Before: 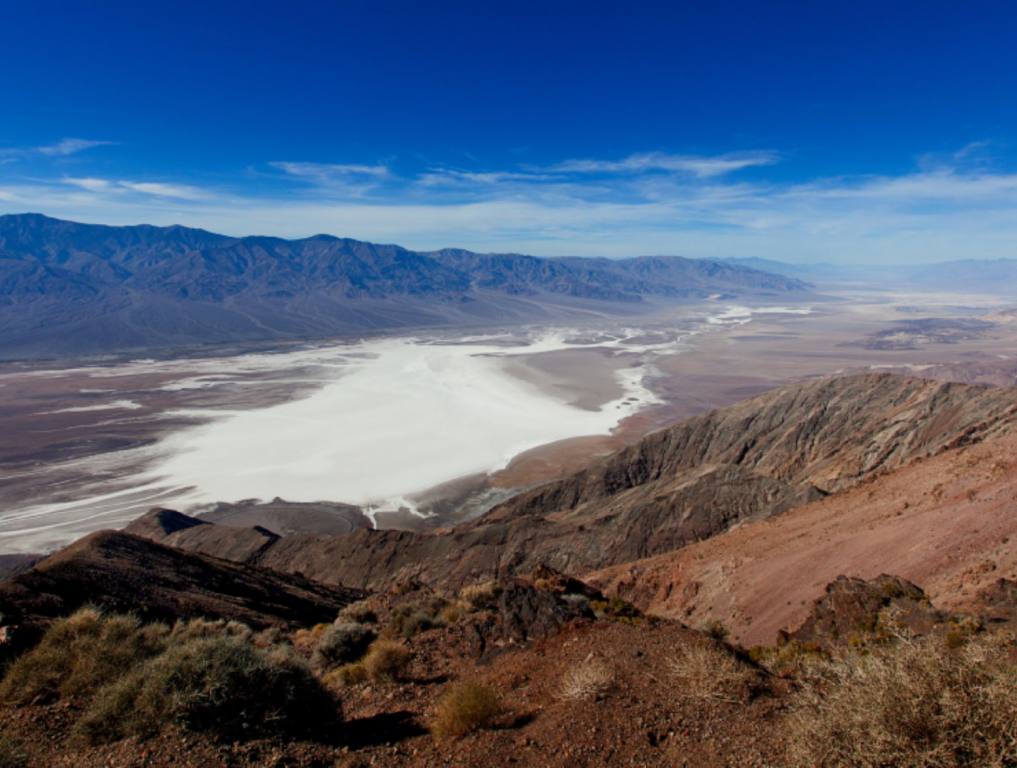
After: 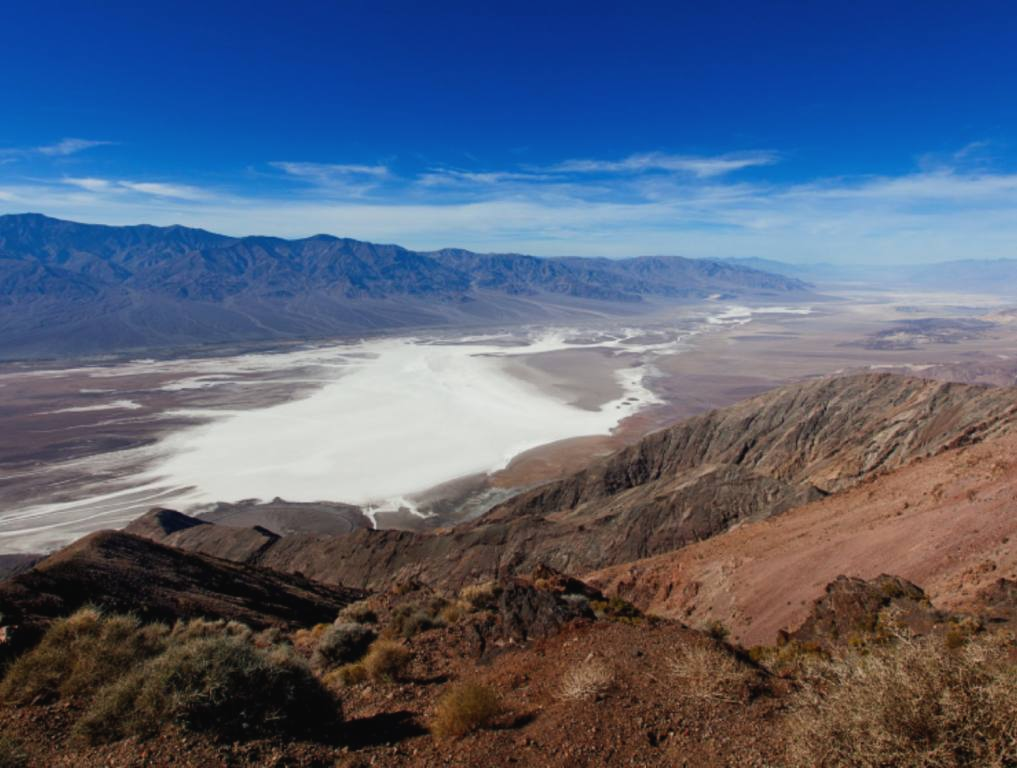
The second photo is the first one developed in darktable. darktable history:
exposure: black level correction -0.002, exposure 0.044 EV, compensate exposure bias true, compensate highlight preservation false
